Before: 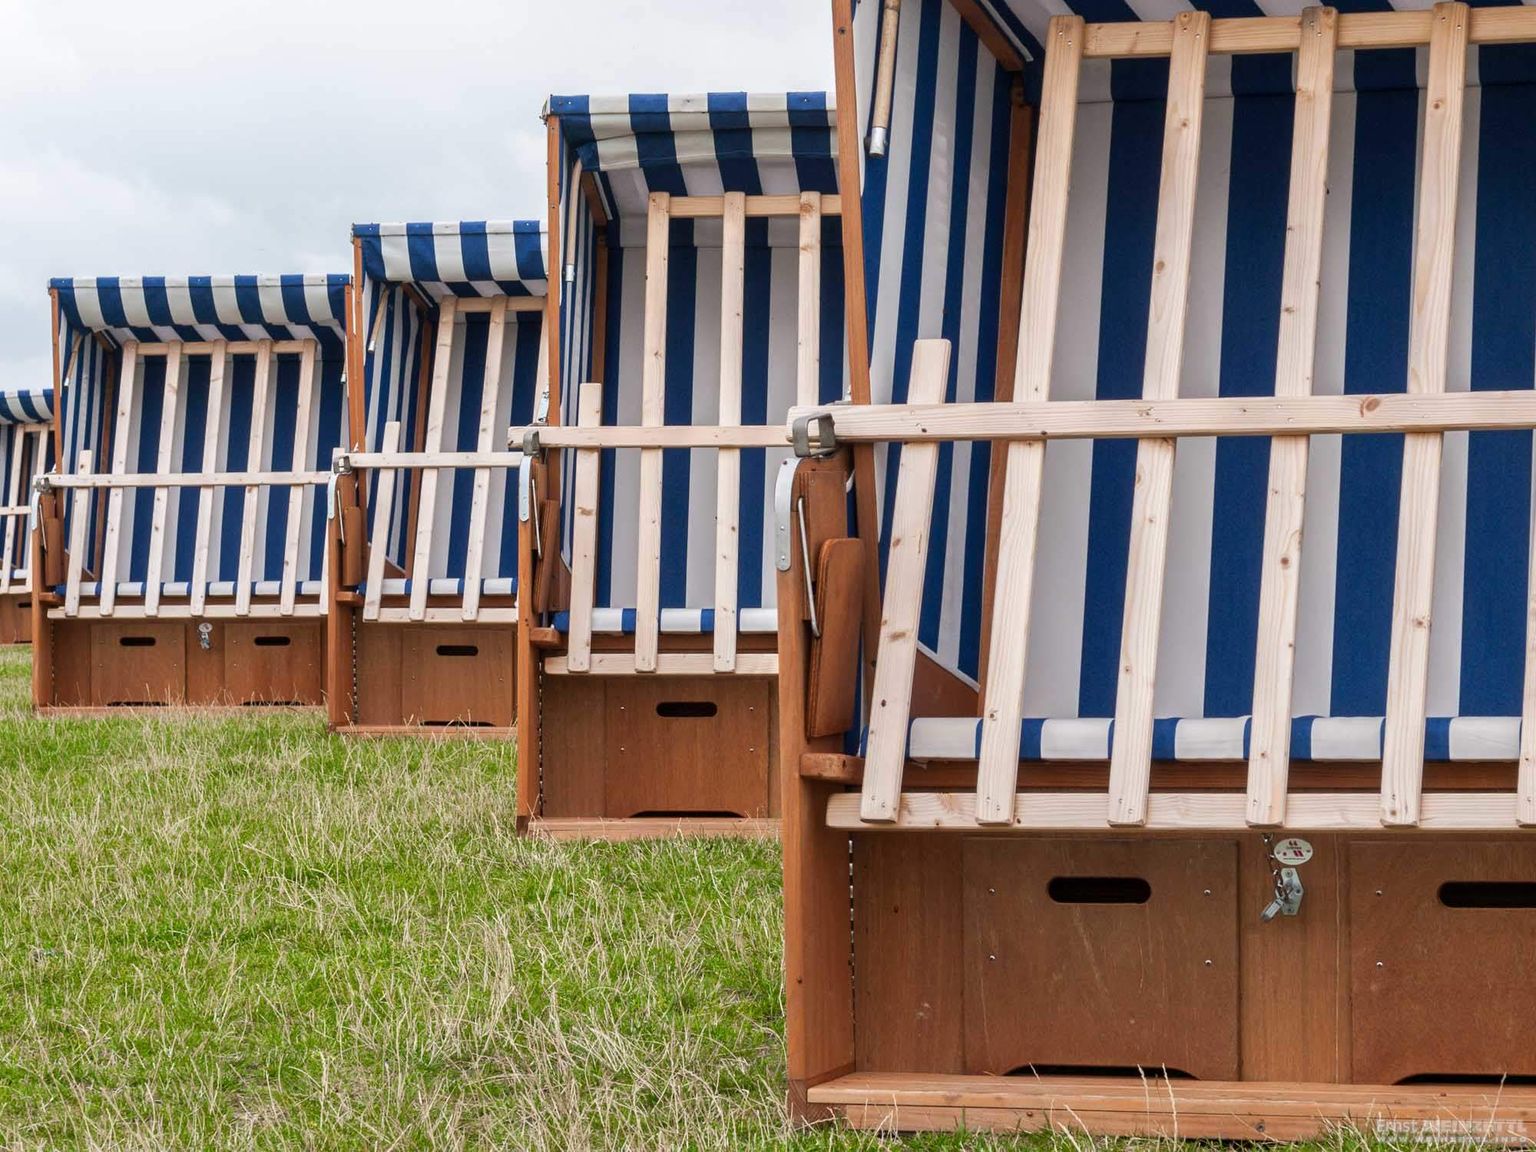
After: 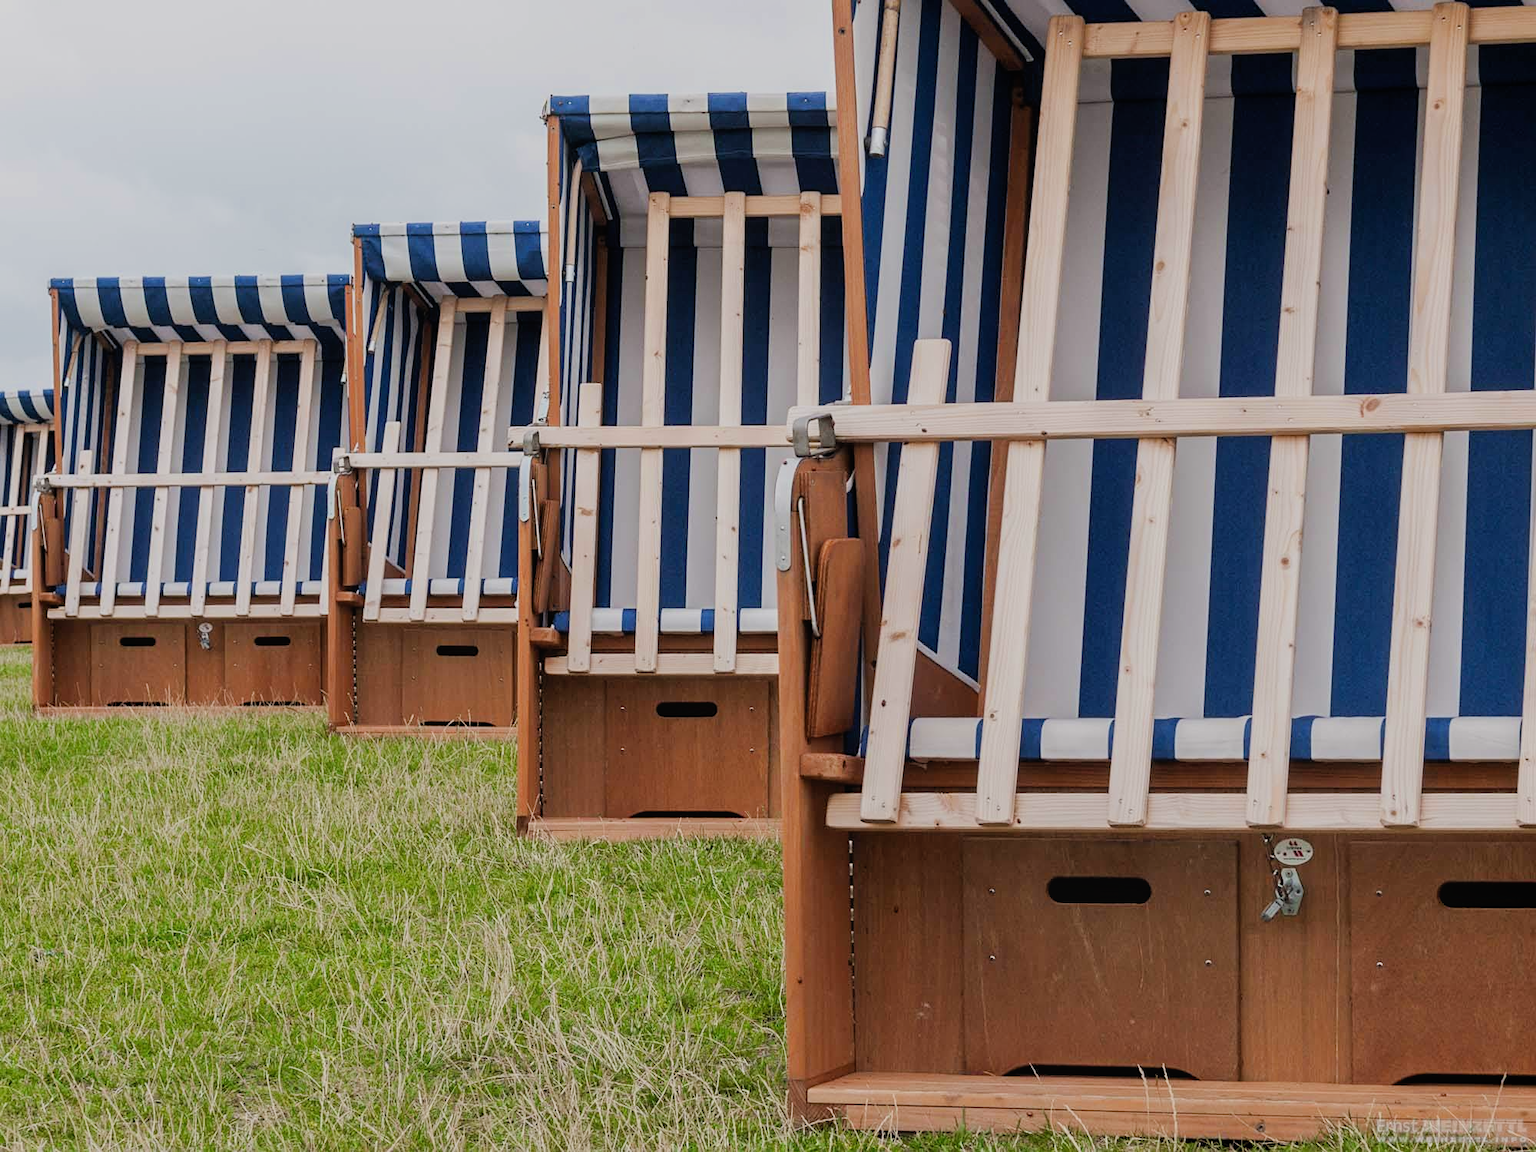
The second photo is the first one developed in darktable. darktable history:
filmic rgb: black relative exposure -7.65 EV, white relative exposure 4.56 EV, hardness 3.61
local contrast: mode bilateral grid, contrast 100, coarseness 100, detail 89%, midtone range 0.2
sharpen: amount 0.216
